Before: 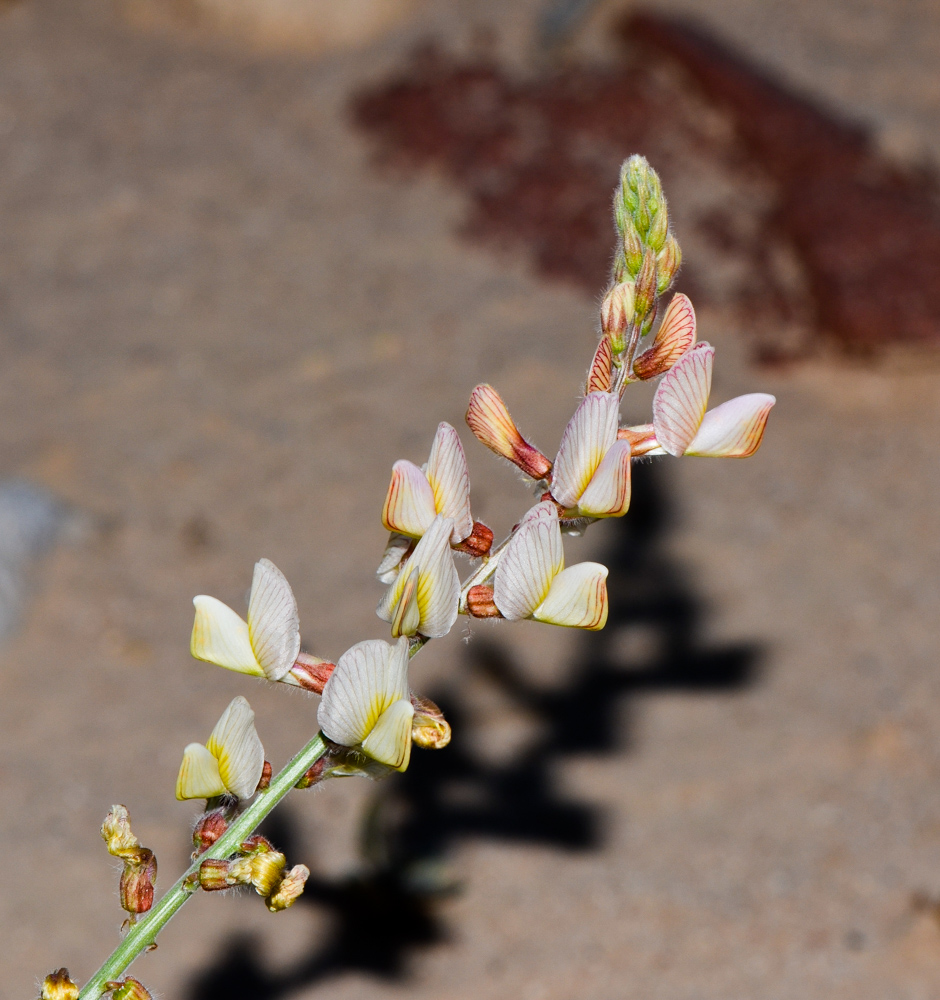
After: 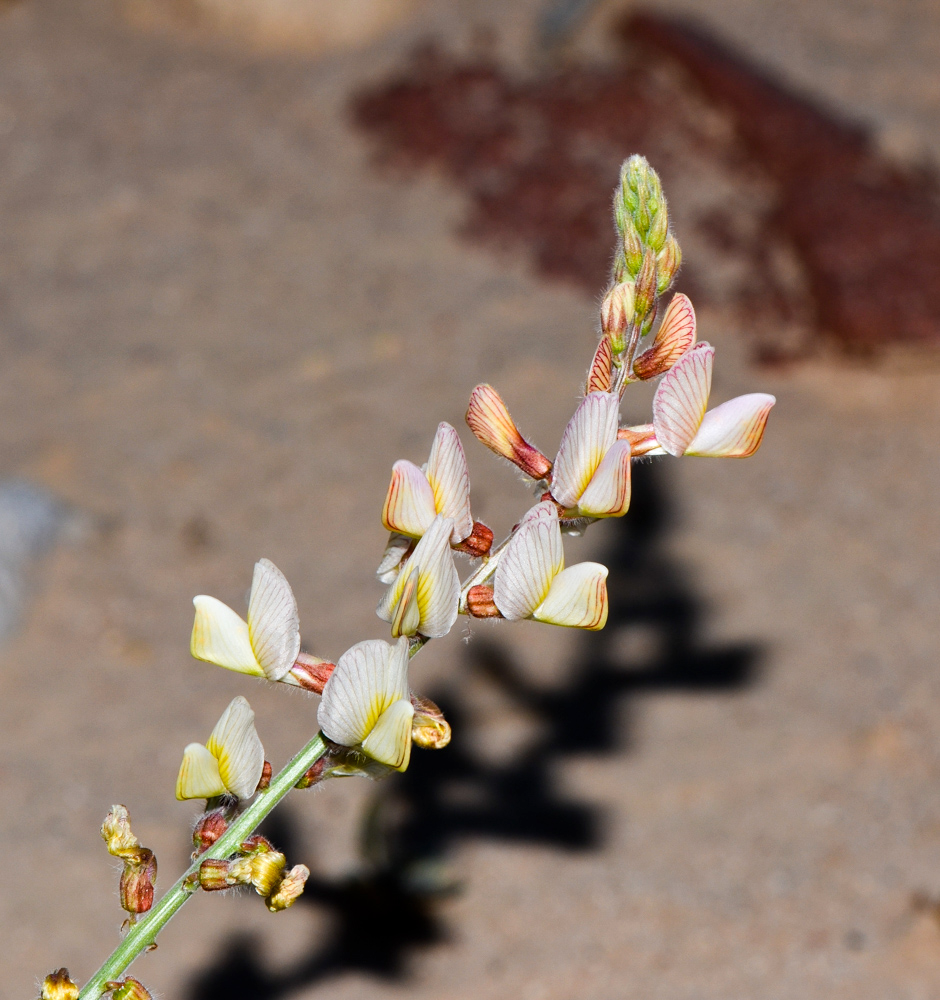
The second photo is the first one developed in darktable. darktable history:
exposure: exposure 0.177 EV, compensate highlight preservation false
